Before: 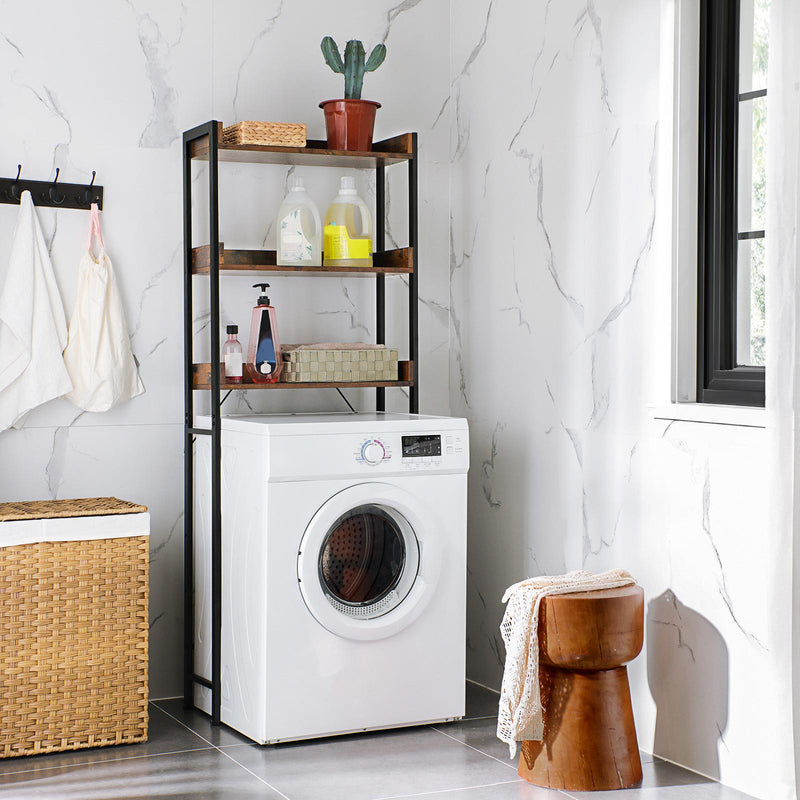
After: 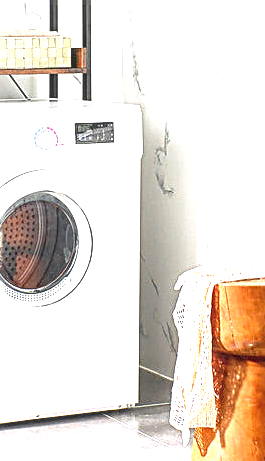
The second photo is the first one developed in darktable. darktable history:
local contrast: on, module defaults
crop: left 40.878%, top 39.176%, right 25.993%, bottom 3.081%
exposure: black level correction 0, exposure 1.9 EV, compensate highlight preservation false
sharpen: on, module defaults
contrast brightness saturation: contrast -0.11
